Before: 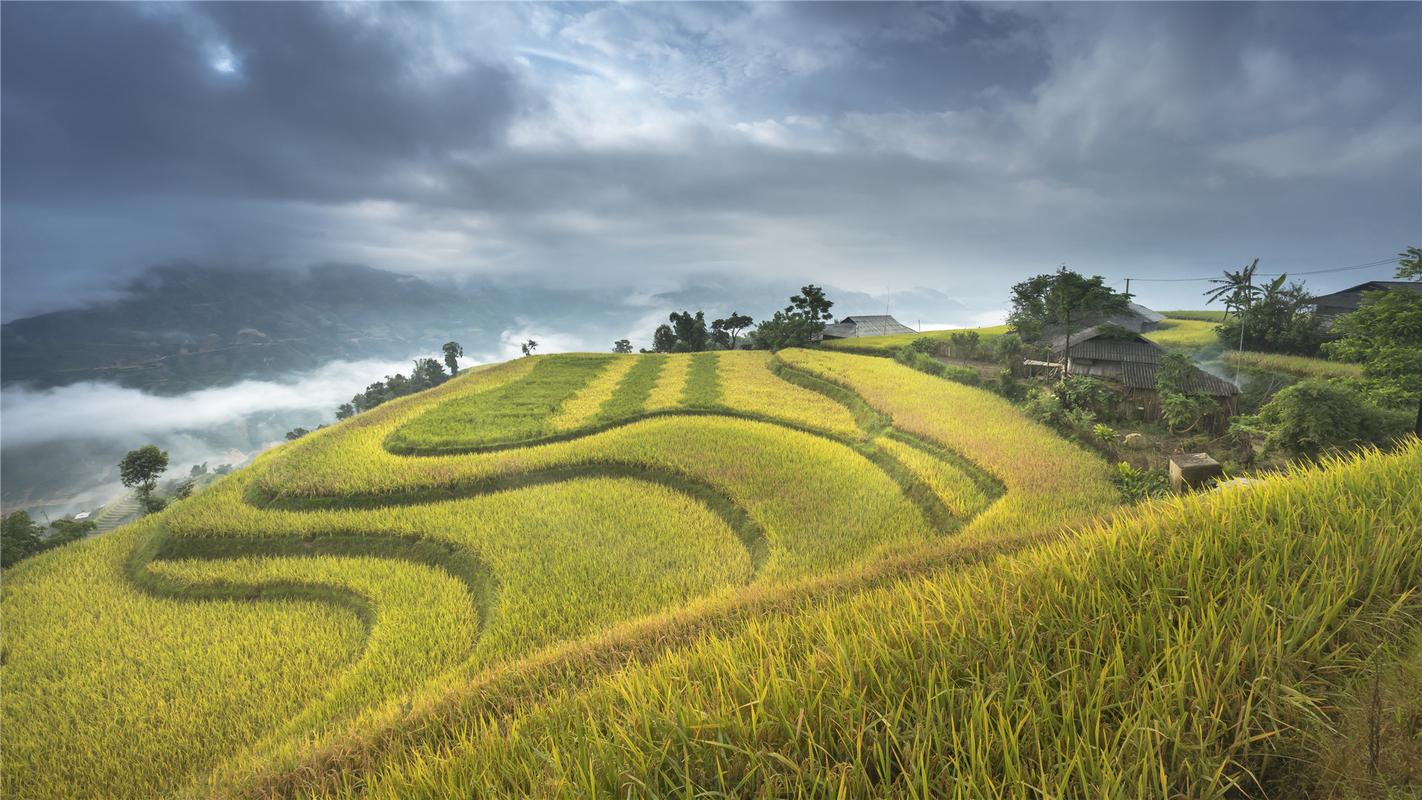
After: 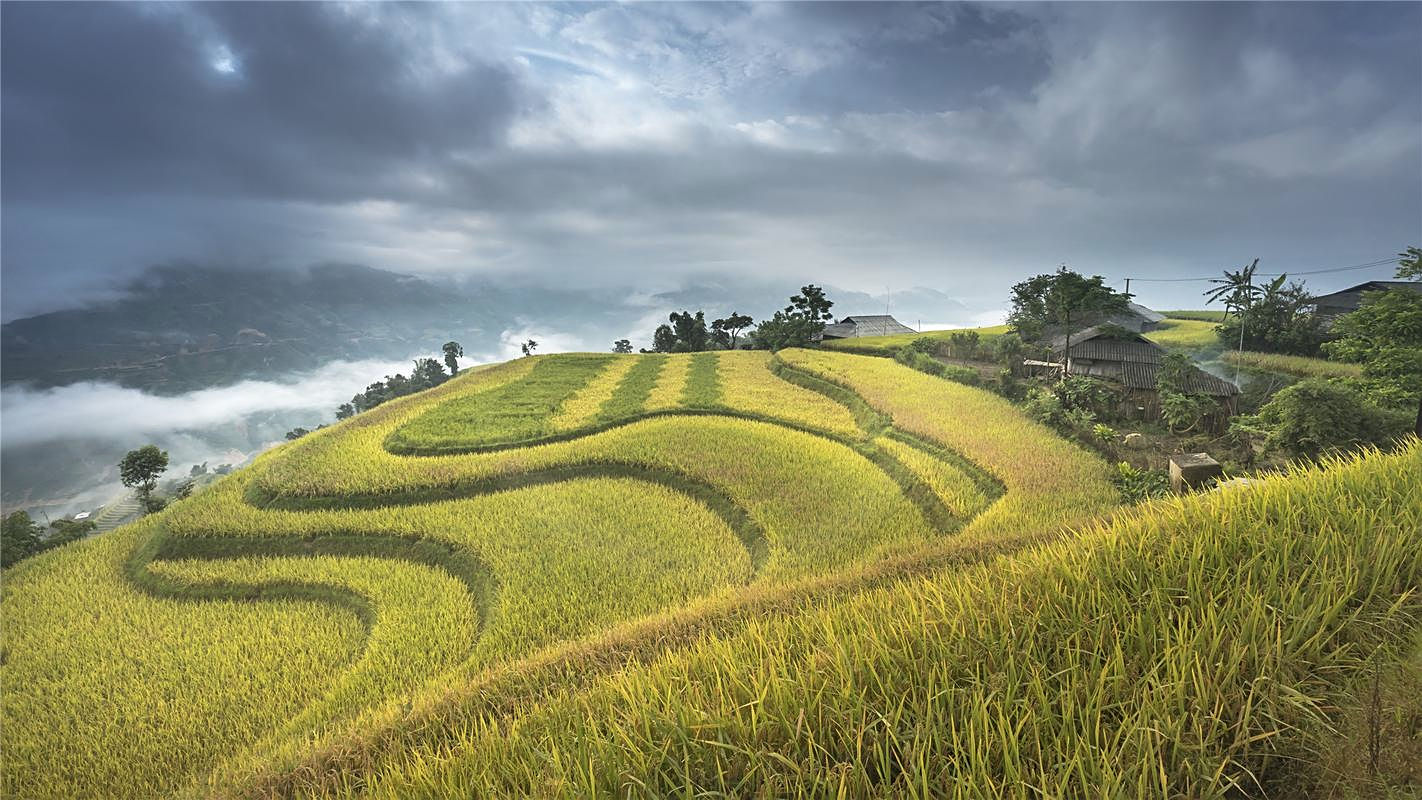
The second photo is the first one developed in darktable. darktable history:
contrast brightness saturation: saturation -0.066
sharpen: on, module defaults
